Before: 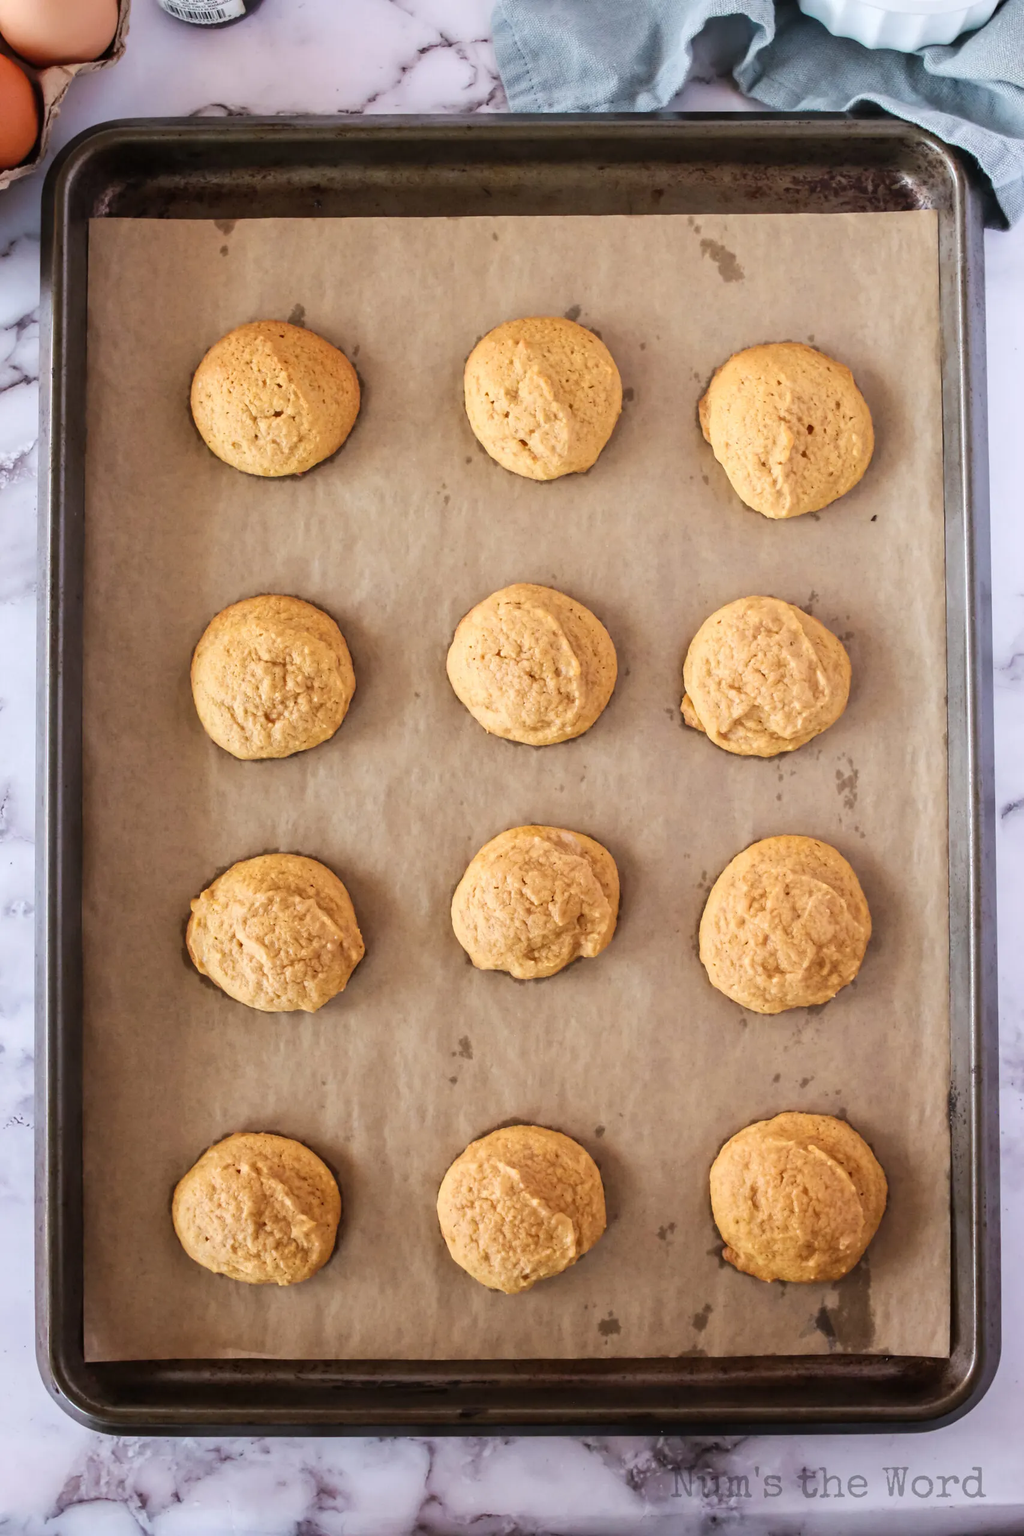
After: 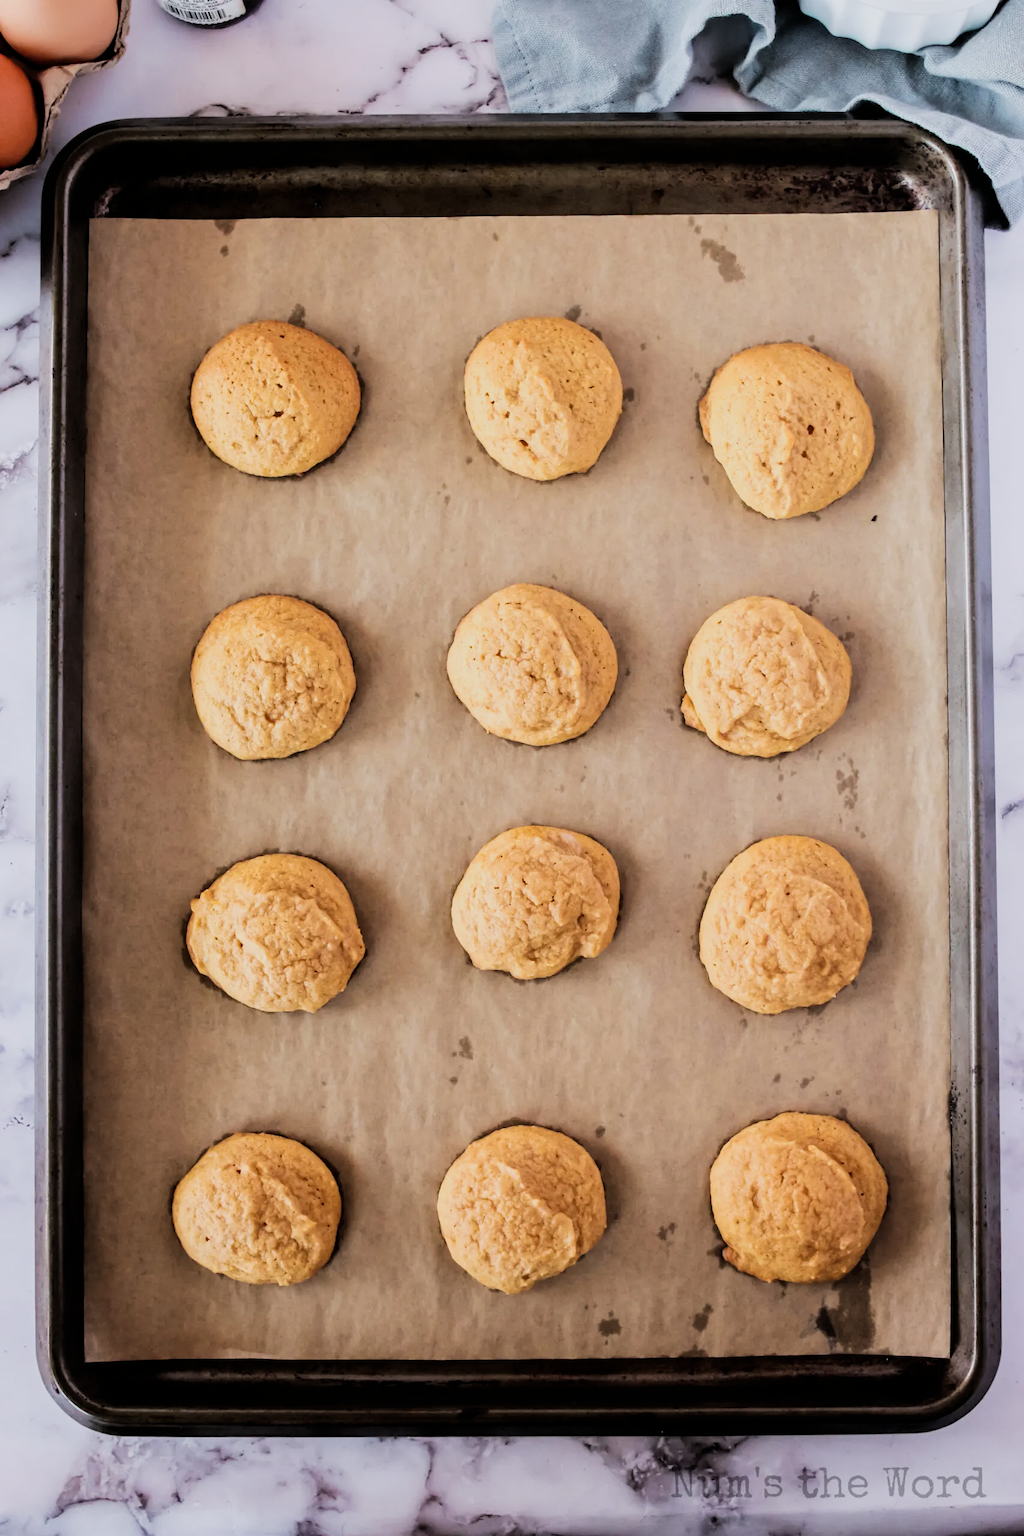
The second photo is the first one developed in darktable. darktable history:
filmic rgb: black relative exposure -5 EV, hardness 2.88, contrast 1.3, highlights saturation mix -30%
